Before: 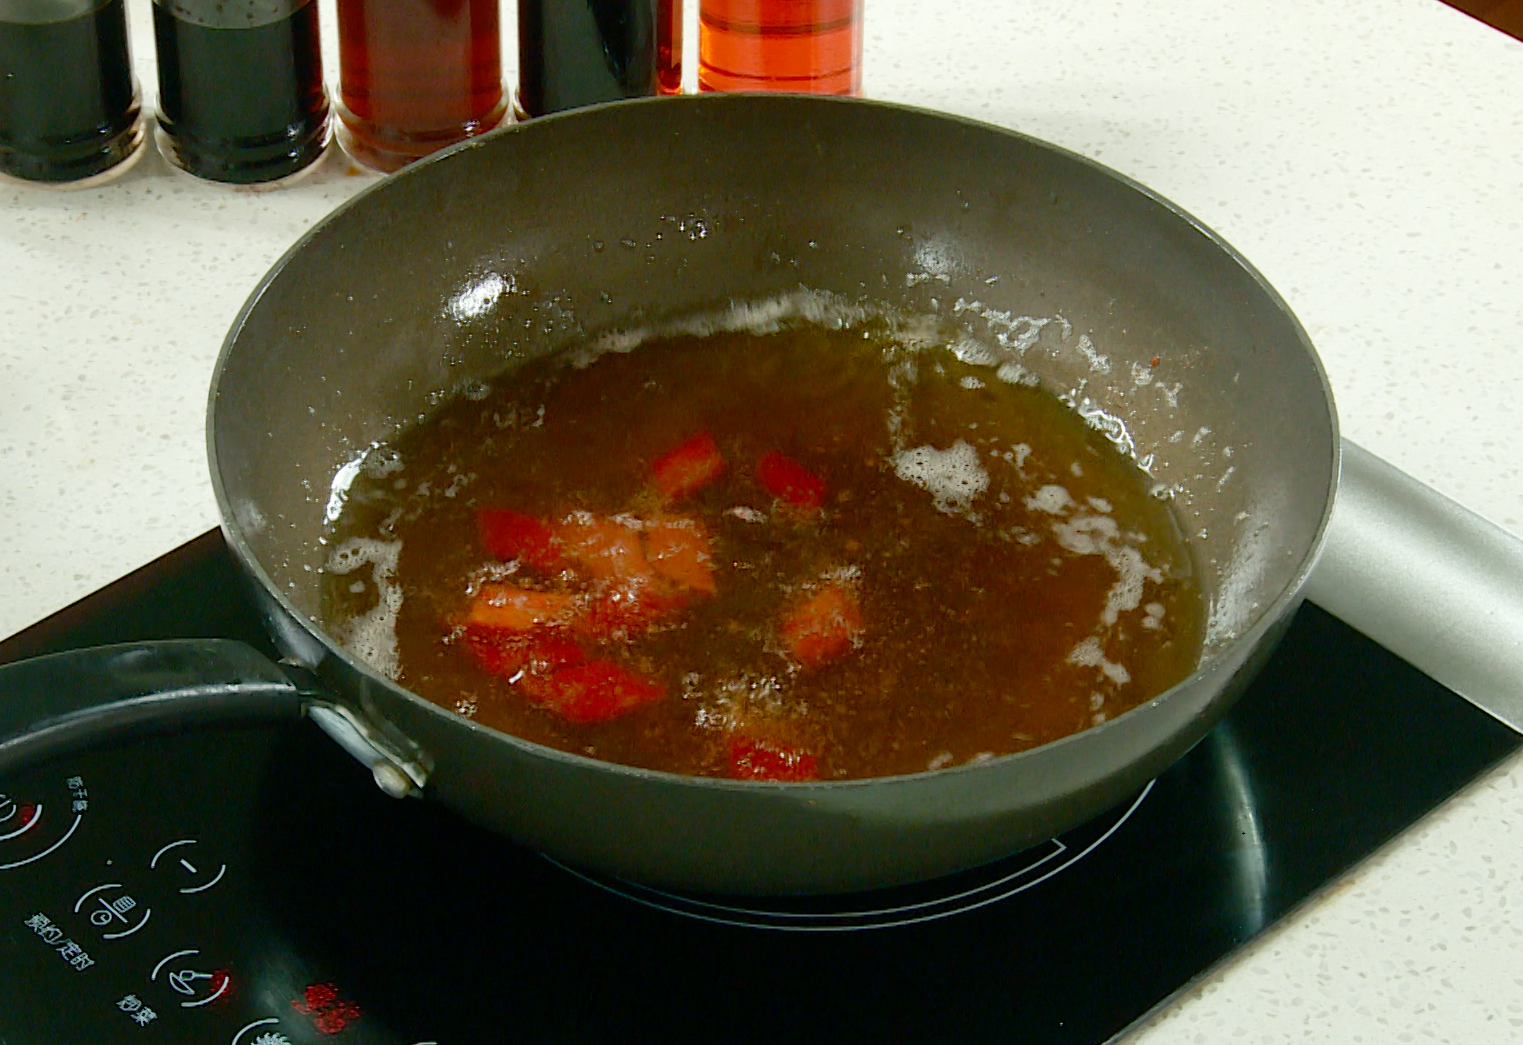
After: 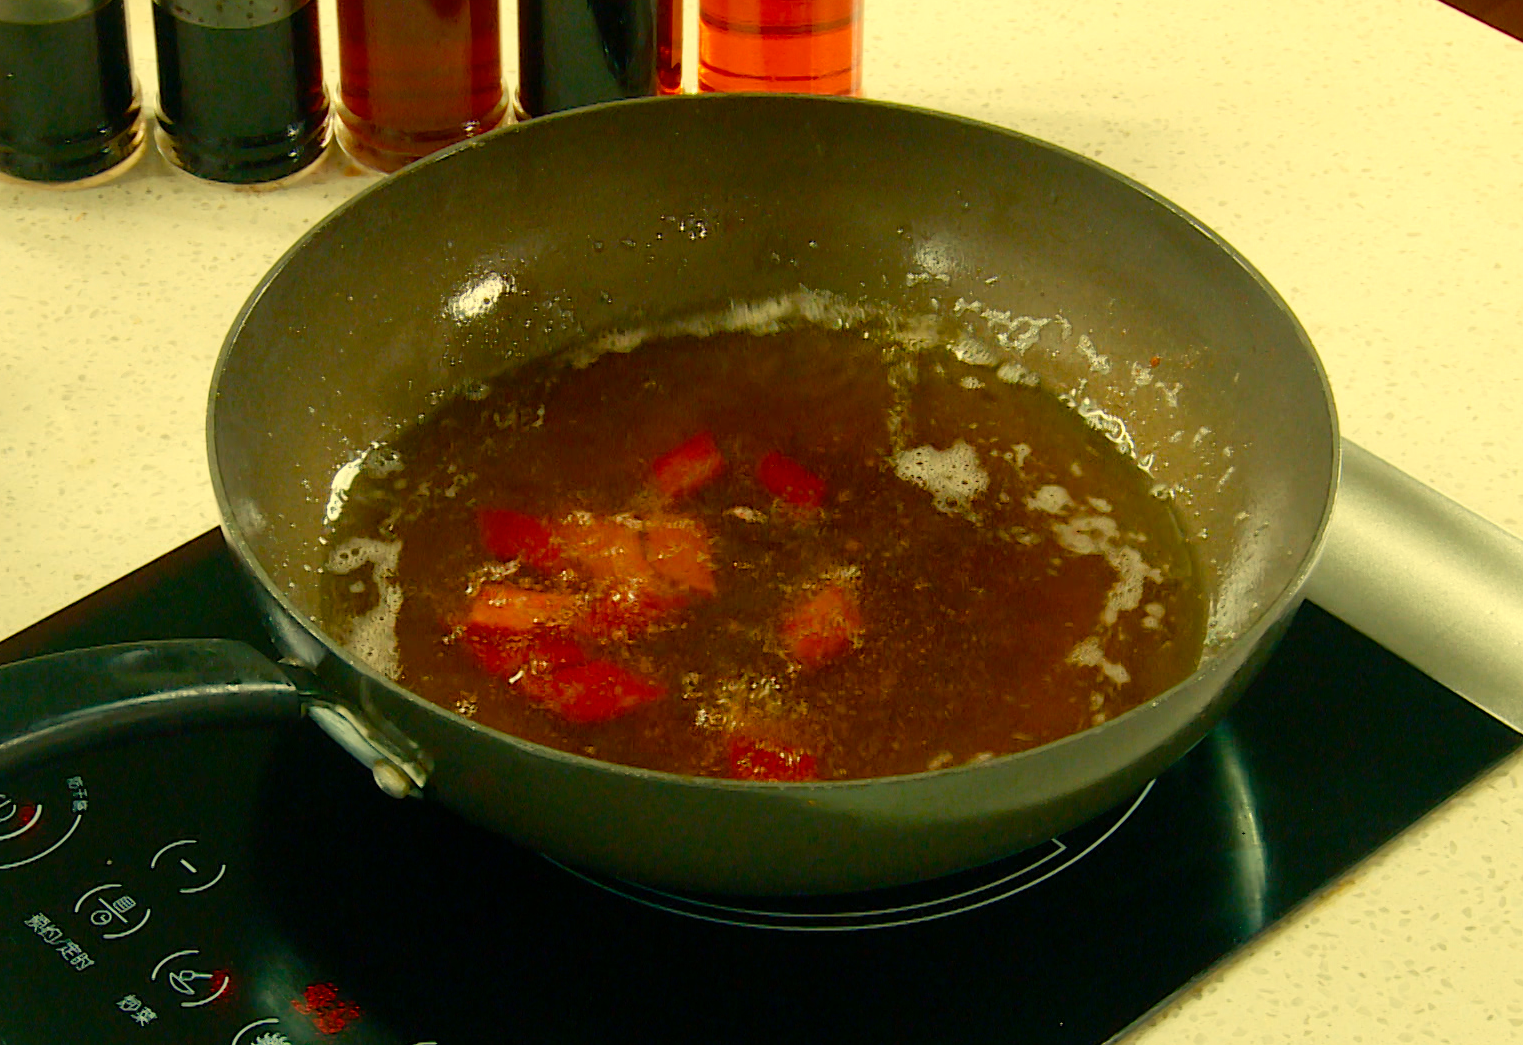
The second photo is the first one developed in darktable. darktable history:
color balance rgb: perceptual saturation grading › global saturation 25%, global vibrance 20%
white balance: red 1.08, blue 0.791
